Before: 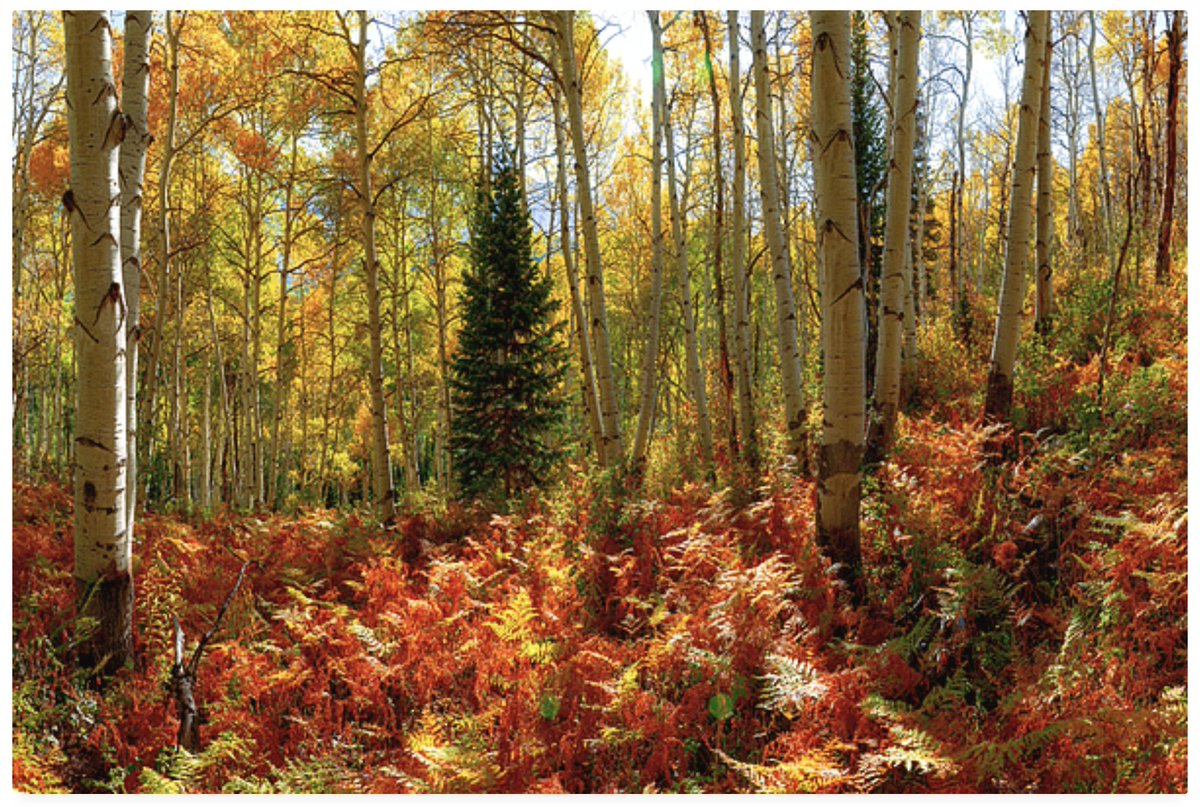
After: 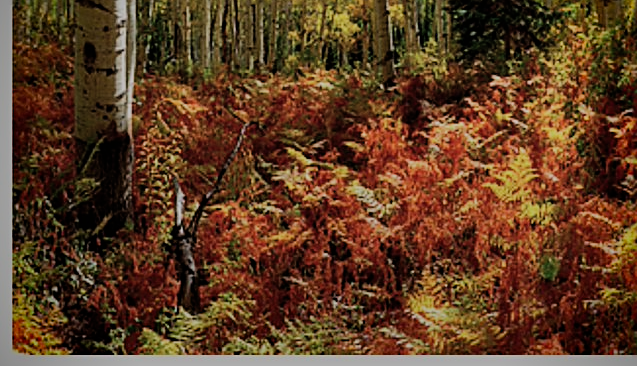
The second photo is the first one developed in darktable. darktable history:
shadows and highlights: white point adjustment 0.097, highlights -70.1, soften with gaussian
crop and rotate: top 54.487%, right 46.839%, bottom 0.119%
exposure: exposure -0.981 EV, compensate highlight preservation false
filmic rgb: black relative exposure -7.09 EV, white relative exposure 5.39 EV, hardness 3.02
sharpen: amount 0.492
vignetting: saturation 0.377
